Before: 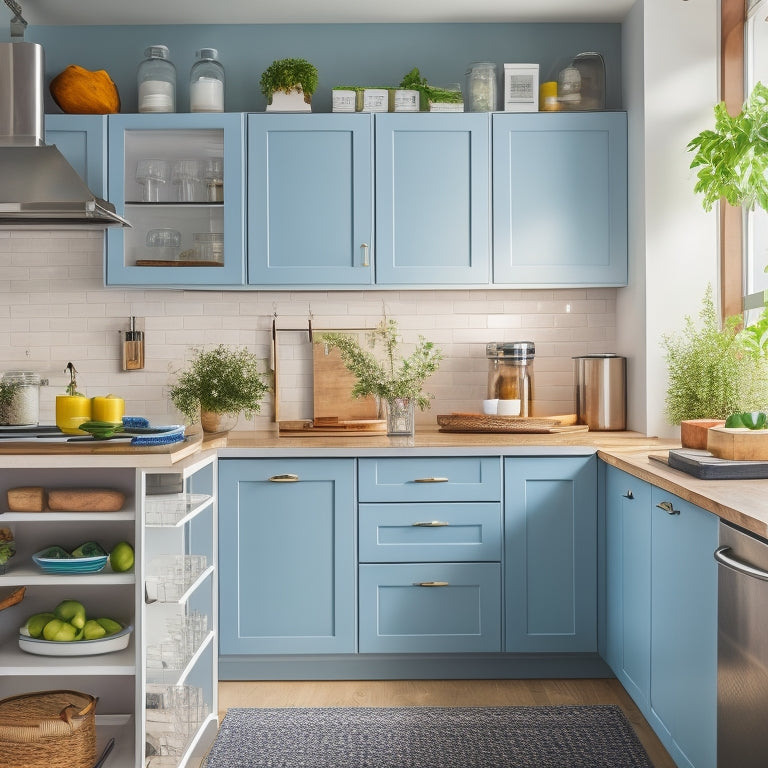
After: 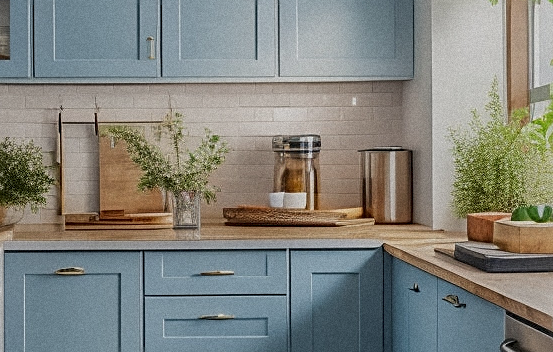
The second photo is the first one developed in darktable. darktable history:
grain: mid-tones bias 0%
sharpen: on, module defaults
exposure: black level correction 0, exposure -0.766 EV, compensate highlight preservation false
local contrast: shadows 94%
crop and rotate: left 27.938%, top 27.046%, bottom 27.046%
